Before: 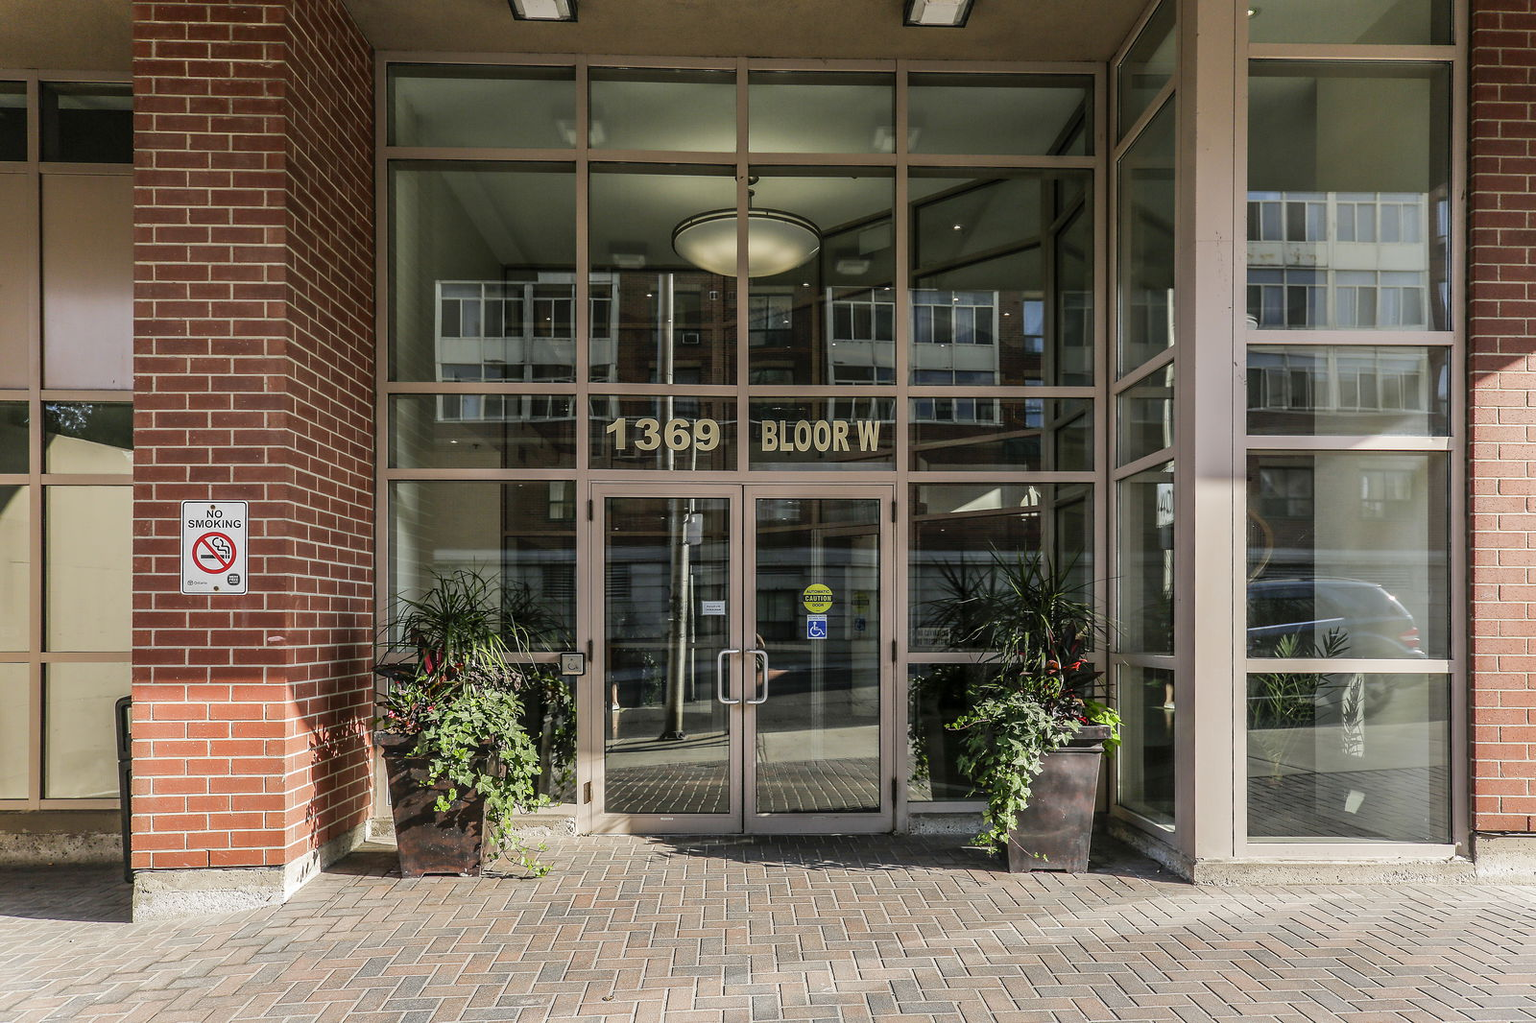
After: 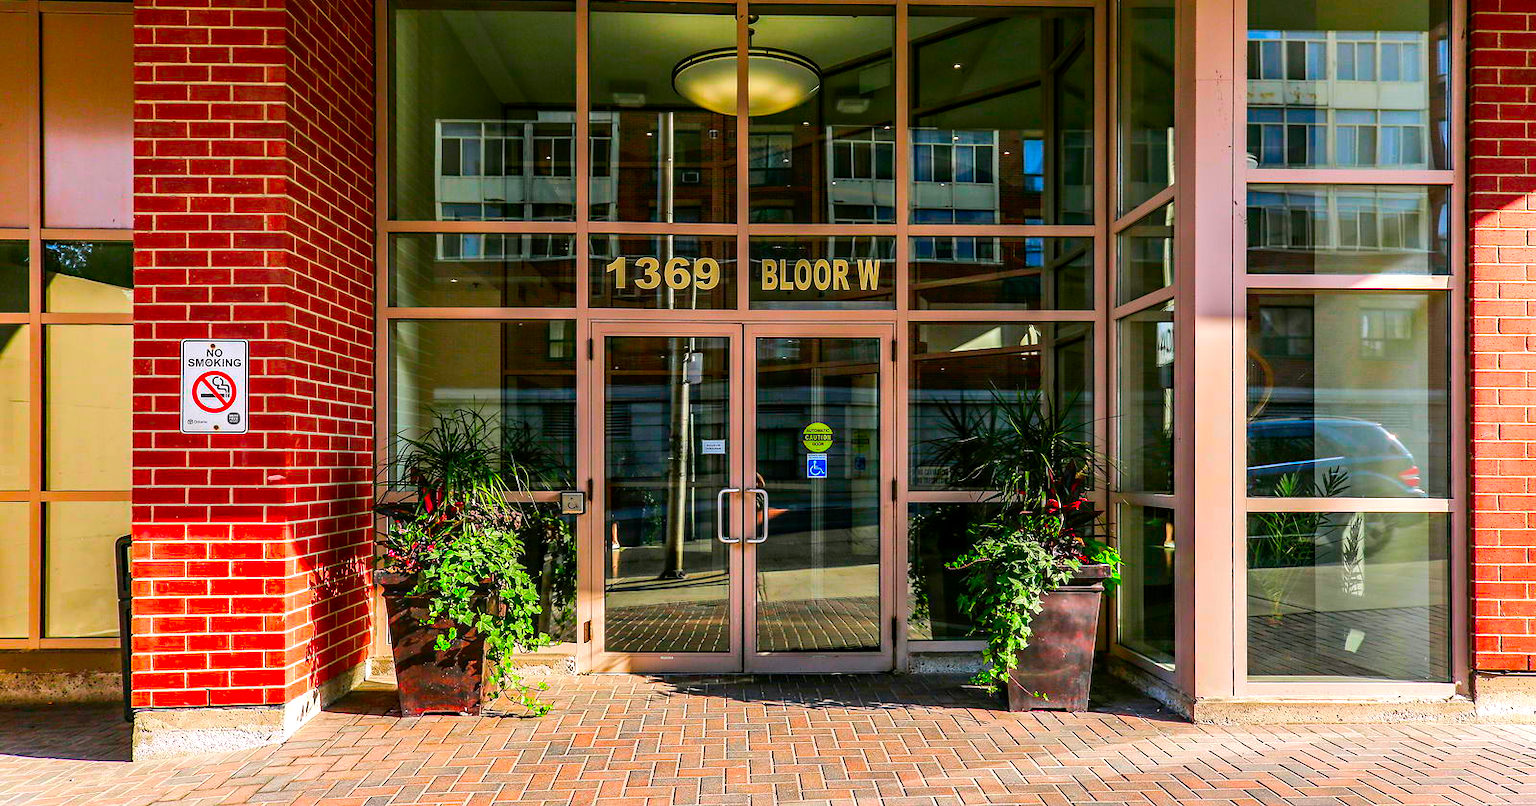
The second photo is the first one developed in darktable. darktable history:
crop and rotate: top 15.797%, bottom 5.371%
color correction: highlights a* 1.71, highlights b* -1.83, saturation 2.42
haze removal: compatibility mode true, adaptive false
tone equalizer: -8 EV -0.421 EV, -7 EV -0.36 EV, -6 EV -0.307 EV, -5 EV -0.202 EV, -3 EV 0.205 EV, -2 EV 0.331 EV, -1 EV 0.371 EV, +0 EV 0.434 EV, edges refinement/feathering 500, mask exposure compensation -1.57 EV, preserve details no
